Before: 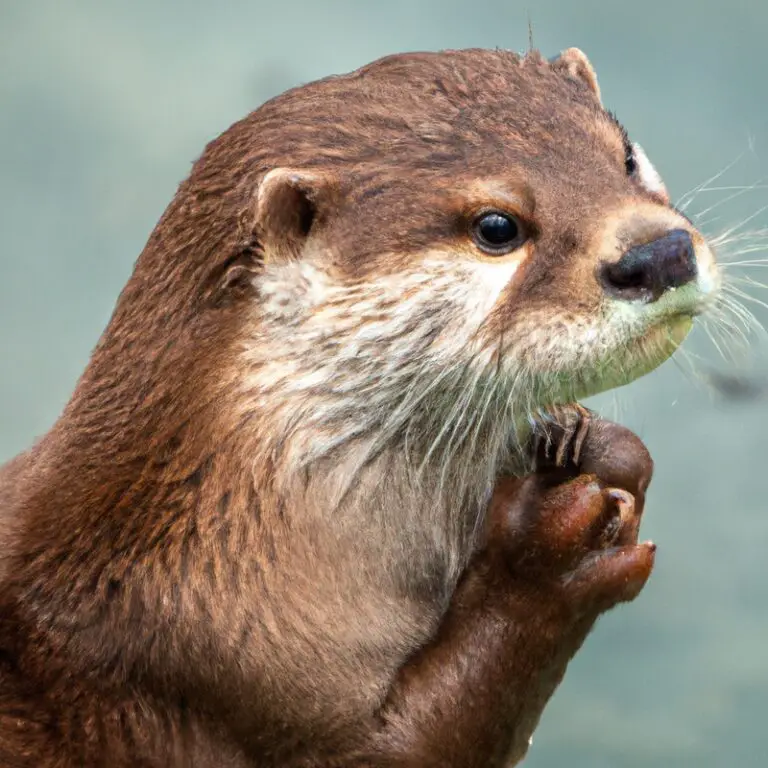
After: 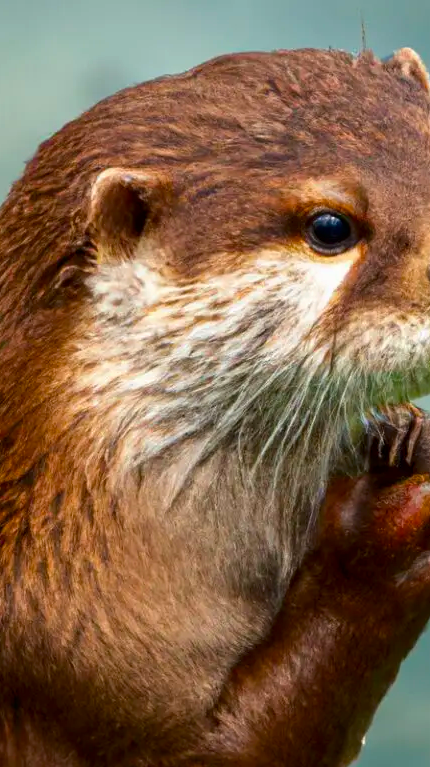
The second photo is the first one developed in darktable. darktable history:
color balance rgb: perceptual saturation grading › global saturation 35.45%, perceptual brilliance grading › global brilliance 2.739%, perceptual brilliance grading › highlights -3.39%, perceptual brilliance grading › shadows 3.256%, global vibrance 20%
crop: left 21.794%, right 22.154%, bottom 0.01%
contrast brightness saturation: contrast 0.067, brightness -0.134, saturation 0.047
